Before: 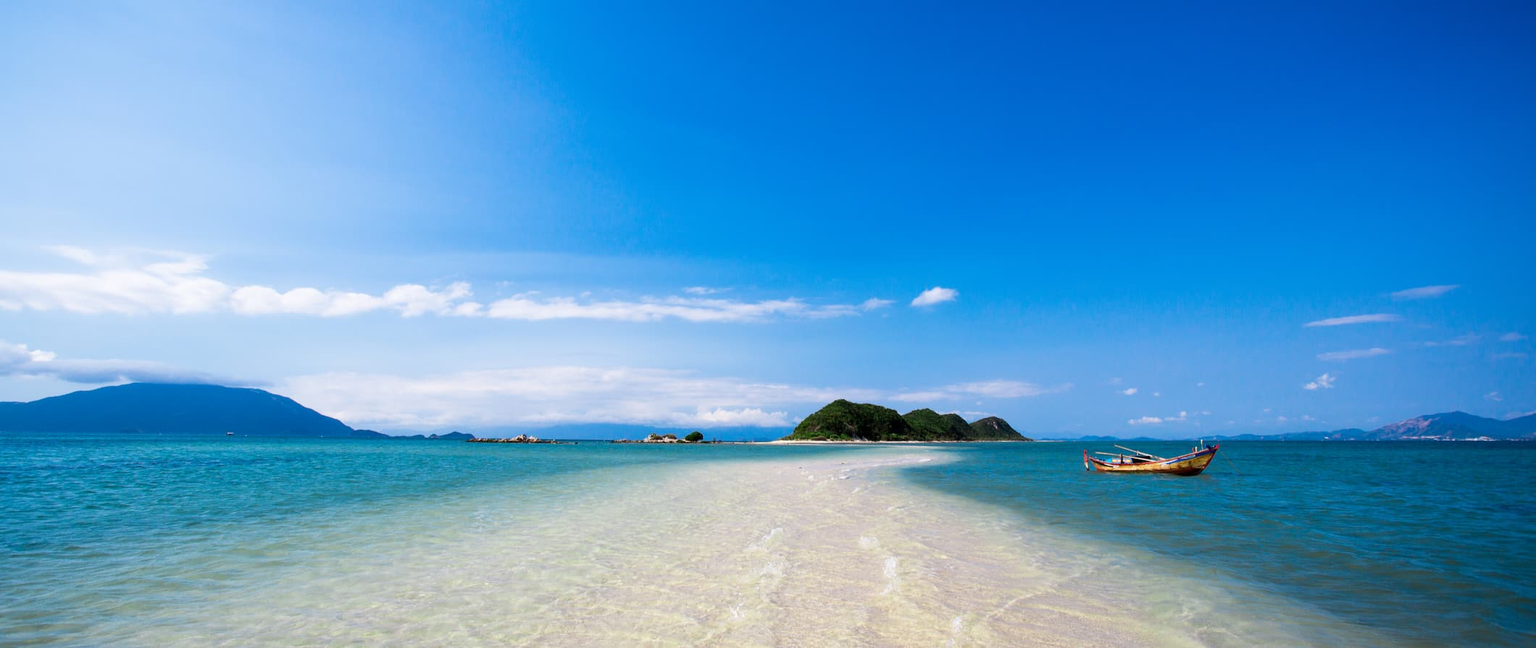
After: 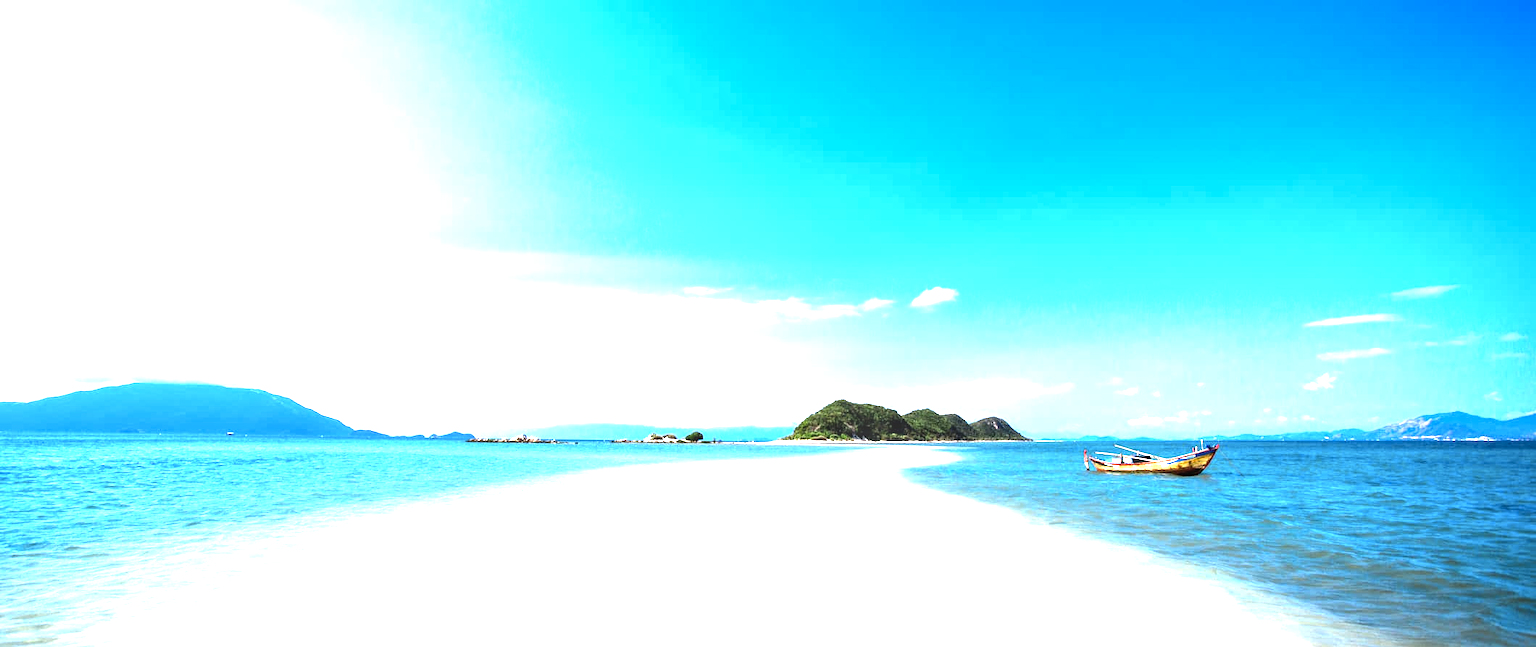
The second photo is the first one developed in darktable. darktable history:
exposure: black level correction 0, exposure 1.388 EV, compensate exposure bias true, compensate highlight preservation false
local contrast: on, module defaults
tone equalizer: -8 EV -0.75 EV, -7 EV -0.7 EV, -6 EV -0.6 EV, -5 EV -0.4 EV, -3 EV 0.4 EV, -2 EV 0.6 EV, -1 EV 0.7 EV, +0 EV 0.75 EV, edges refinement/feathering 500, mask exposure compensation -1.57 EV, preserve details no
color contrast: green-magenta contrast 0.81
